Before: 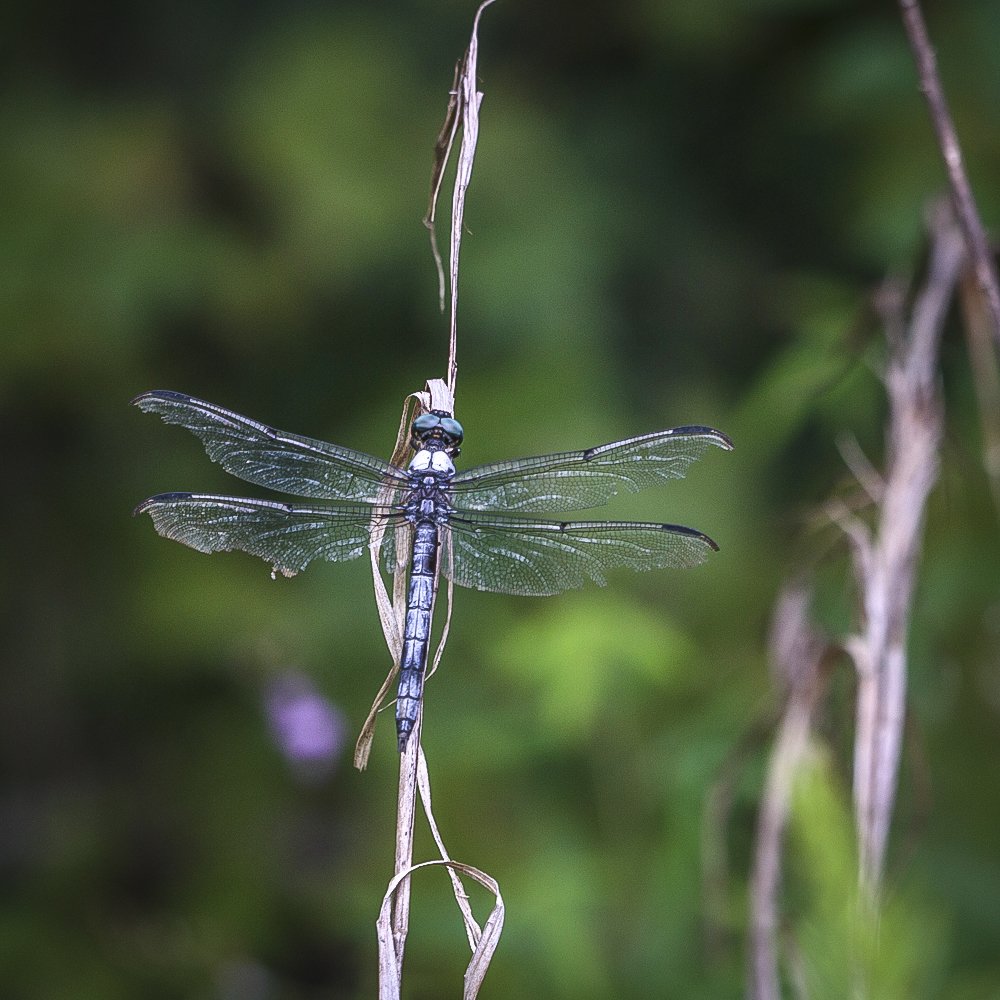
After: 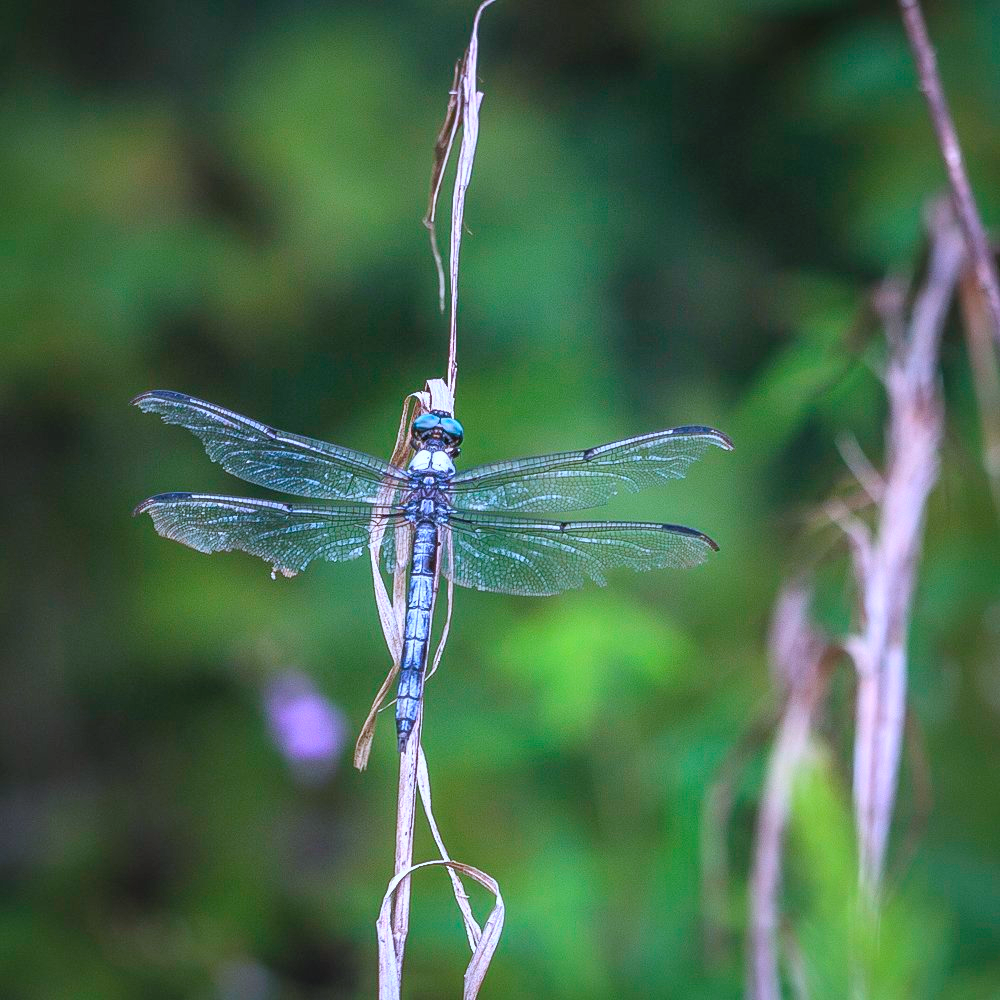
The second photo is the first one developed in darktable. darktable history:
contrast brightness saturation: contrast 0.066, brightness 0.171, saturation 0.403
color correction: highlights a* -2.03, highlights b* -18.43
